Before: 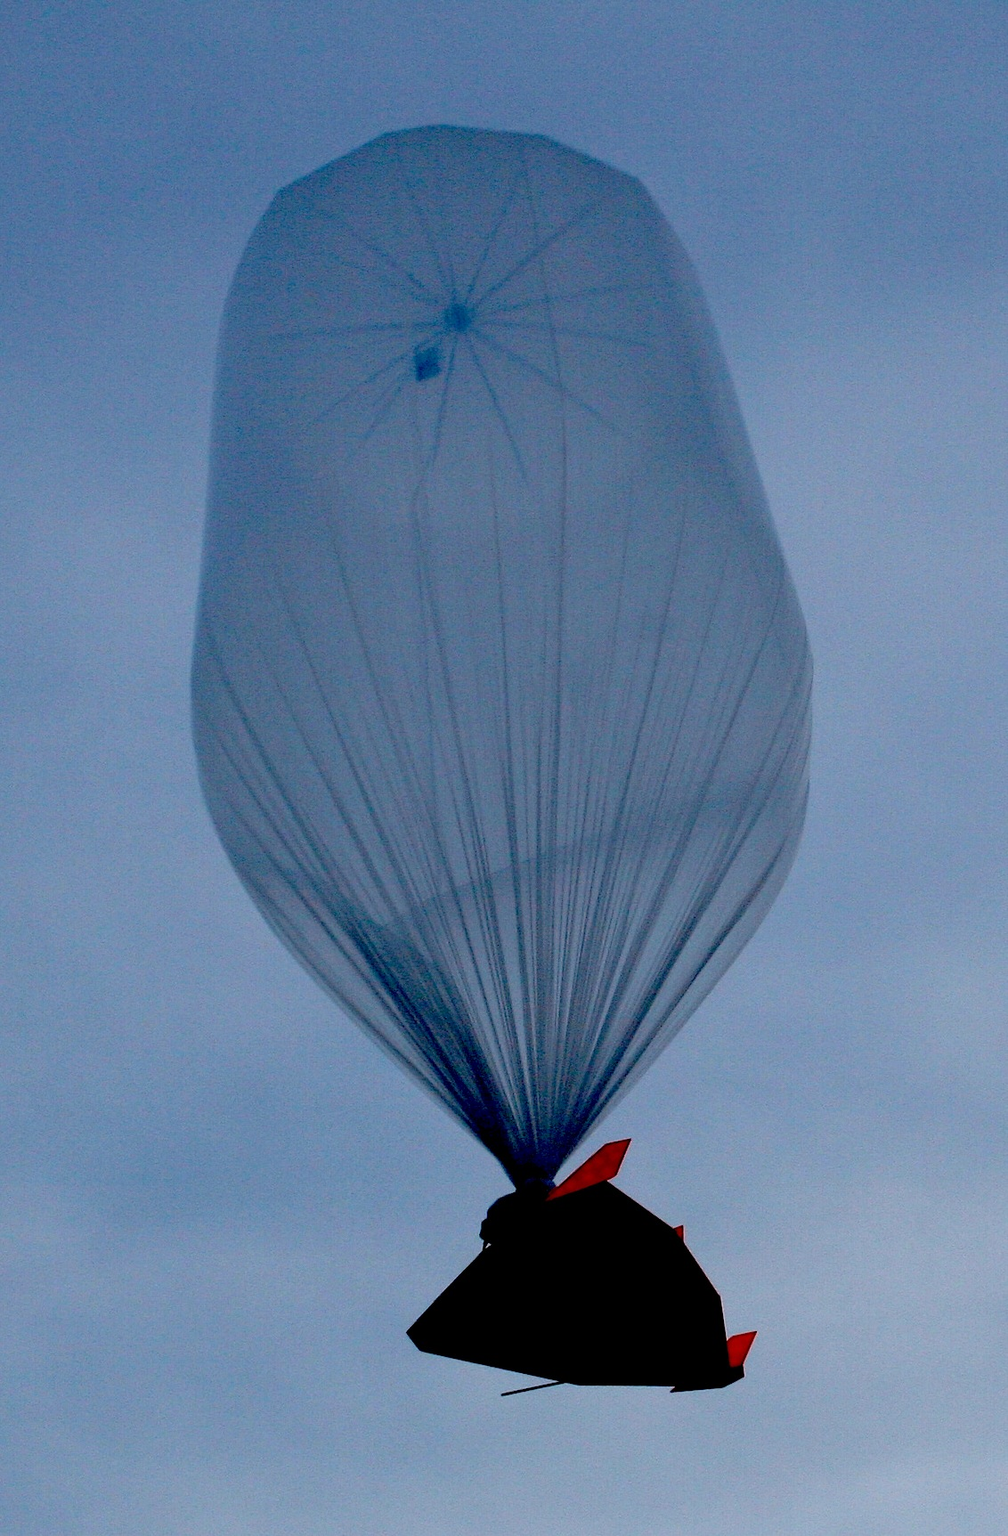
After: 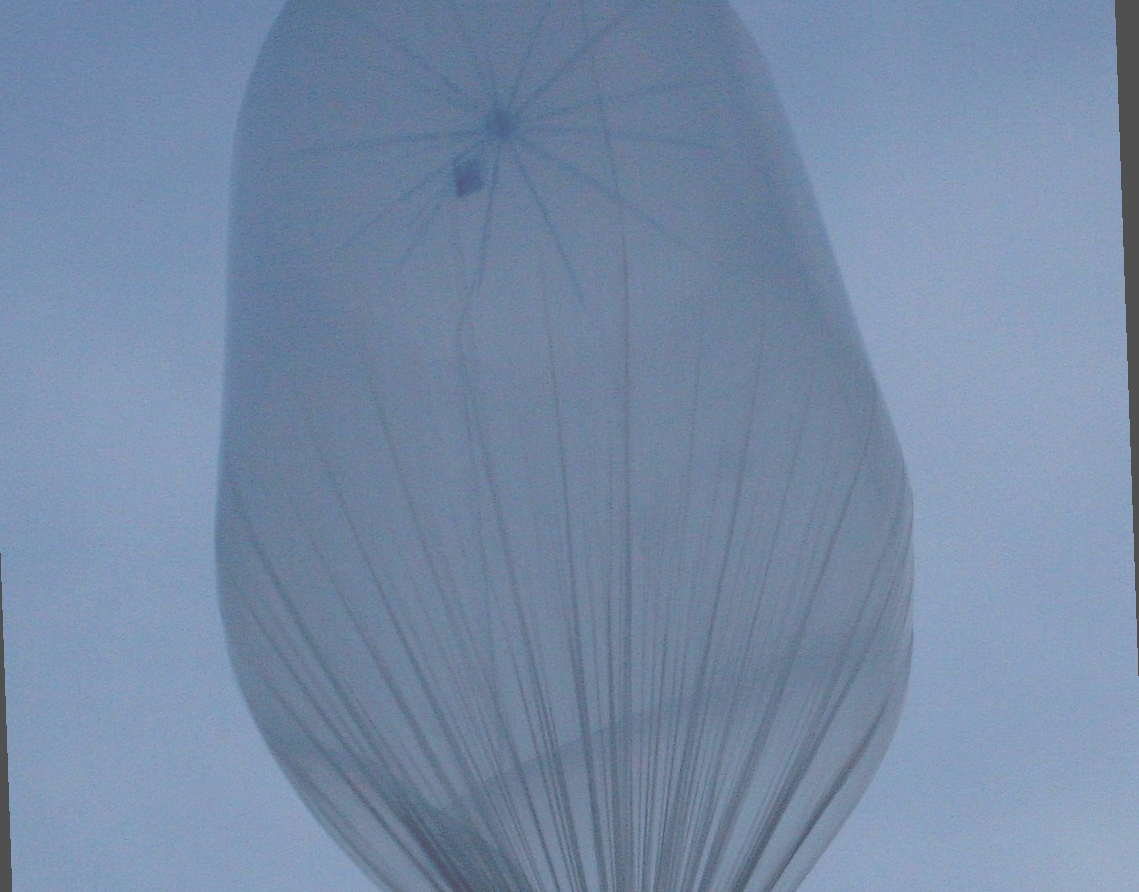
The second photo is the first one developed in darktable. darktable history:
rotate and perspective: rotation -2°, crop left 0.022, crop right 0.978, crop top 0.049, crop bottom 0.951
tone equalizer: on, module defaults
crop and rotate: top 10.605%, bottom 33.274%
exposure: black level correction -0.087, compensate highlight preservation false
